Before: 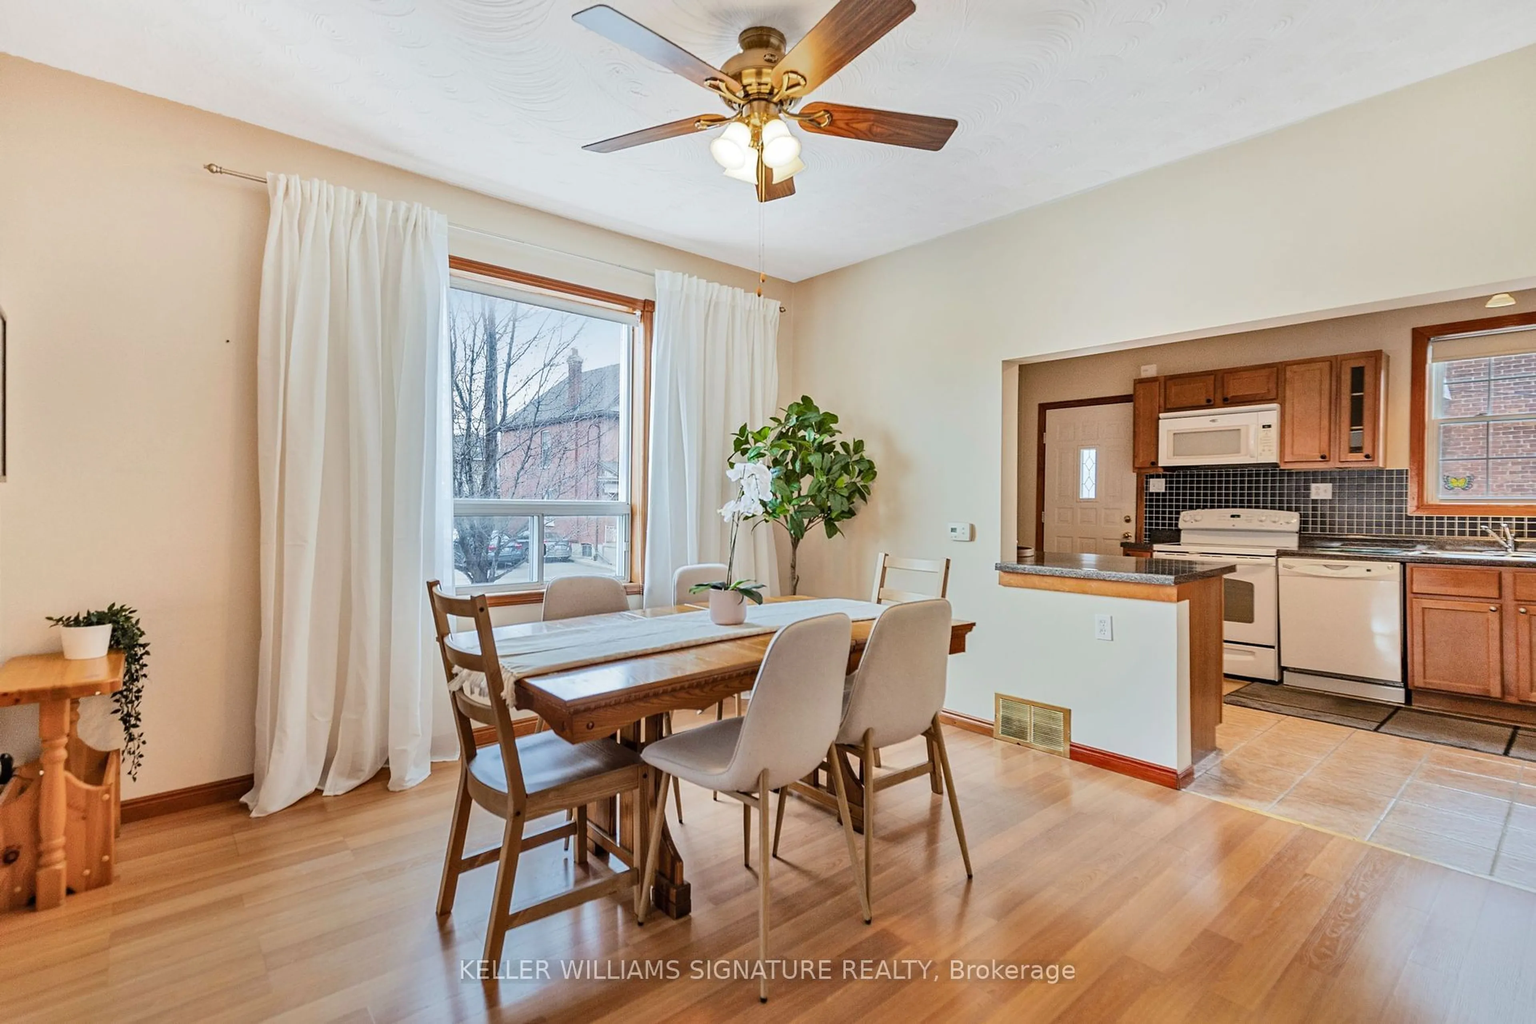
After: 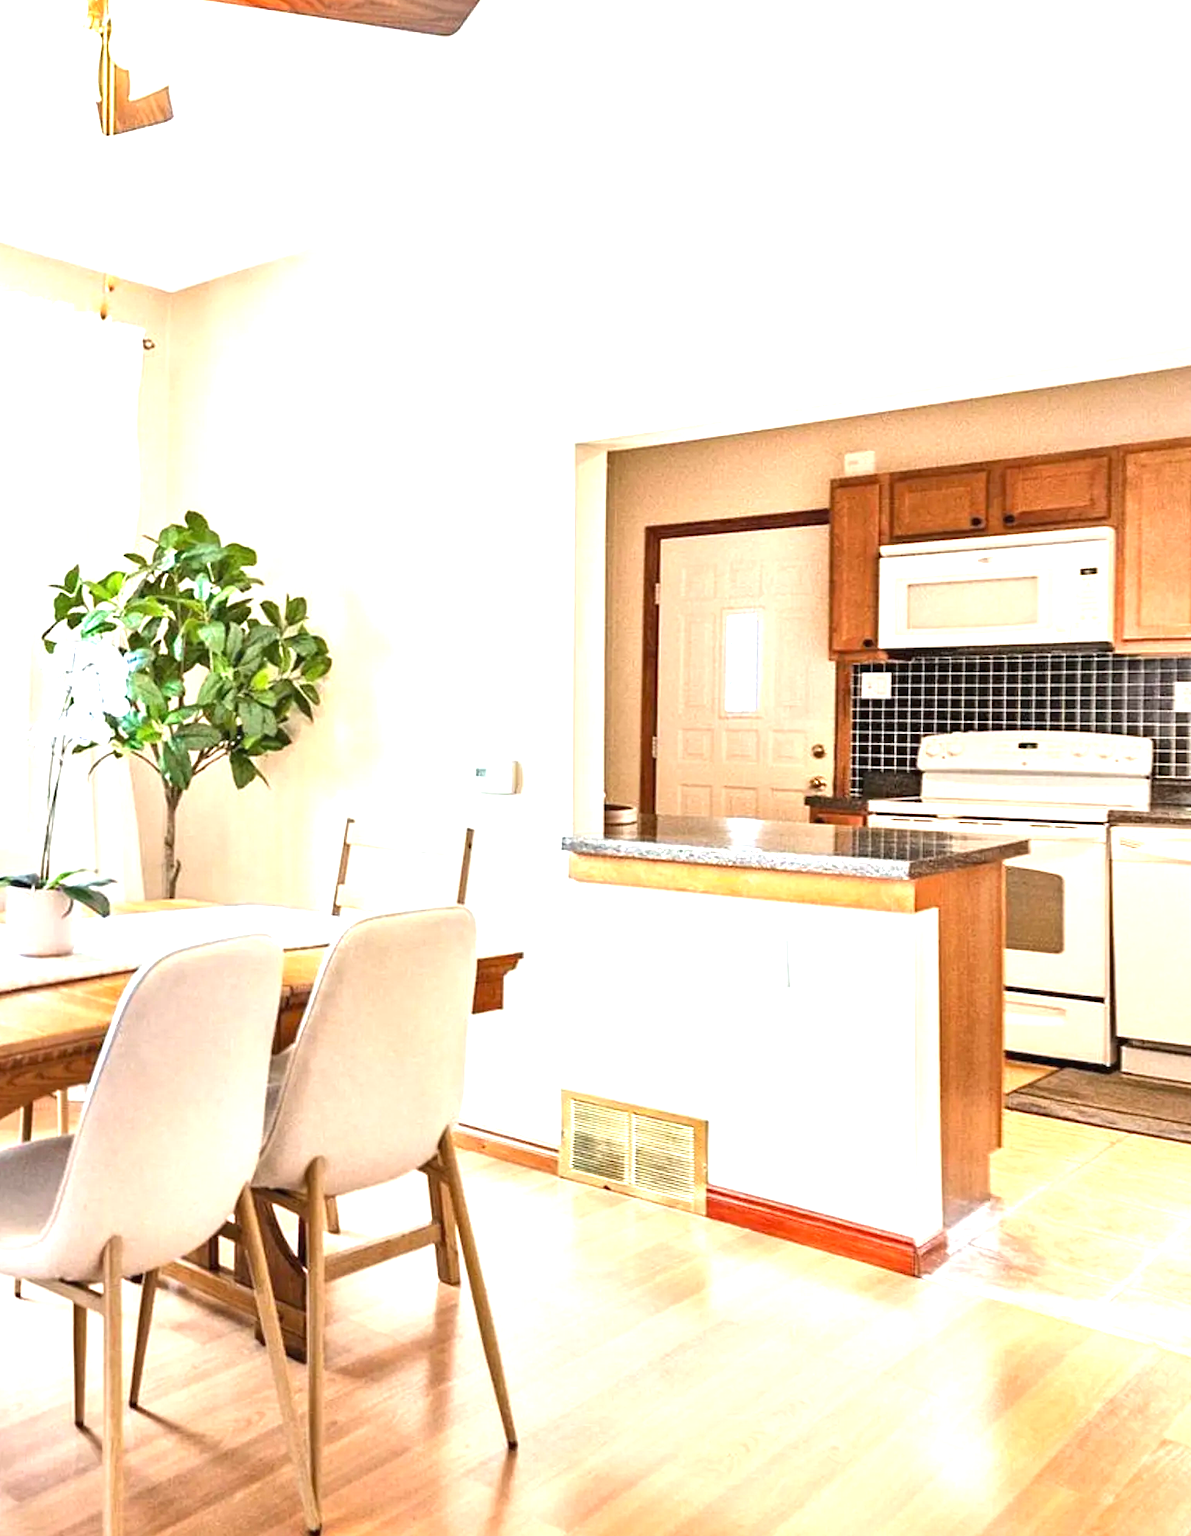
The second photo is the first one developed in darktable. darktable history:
exposure: black level correction 0, exposure 1.622 EV, compensate highlight preservation false
crop: left 45.97%, top 12.931%, right 14.059%, bottom 9.833%
